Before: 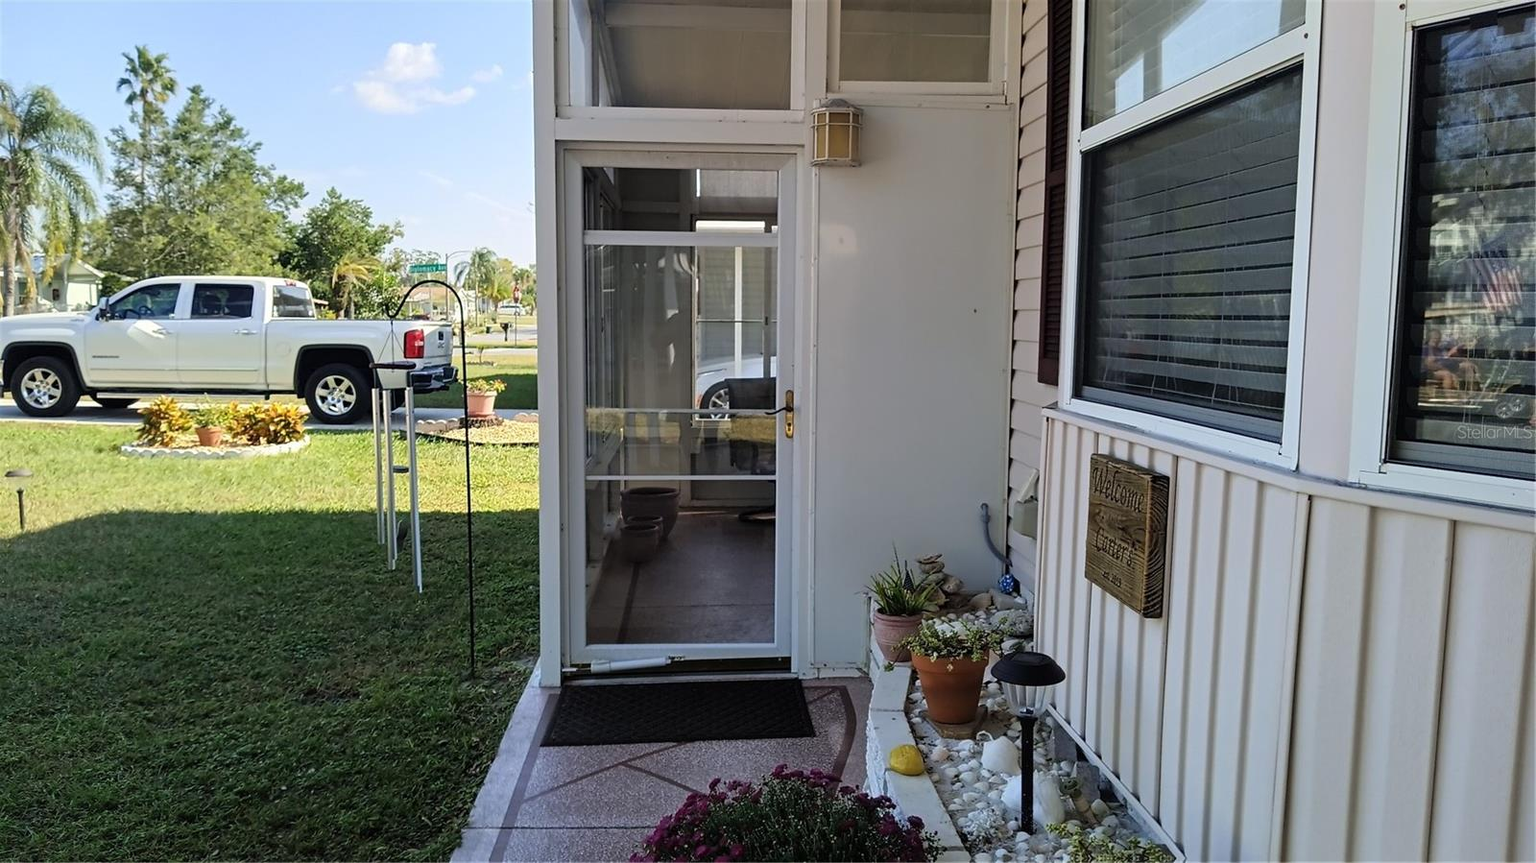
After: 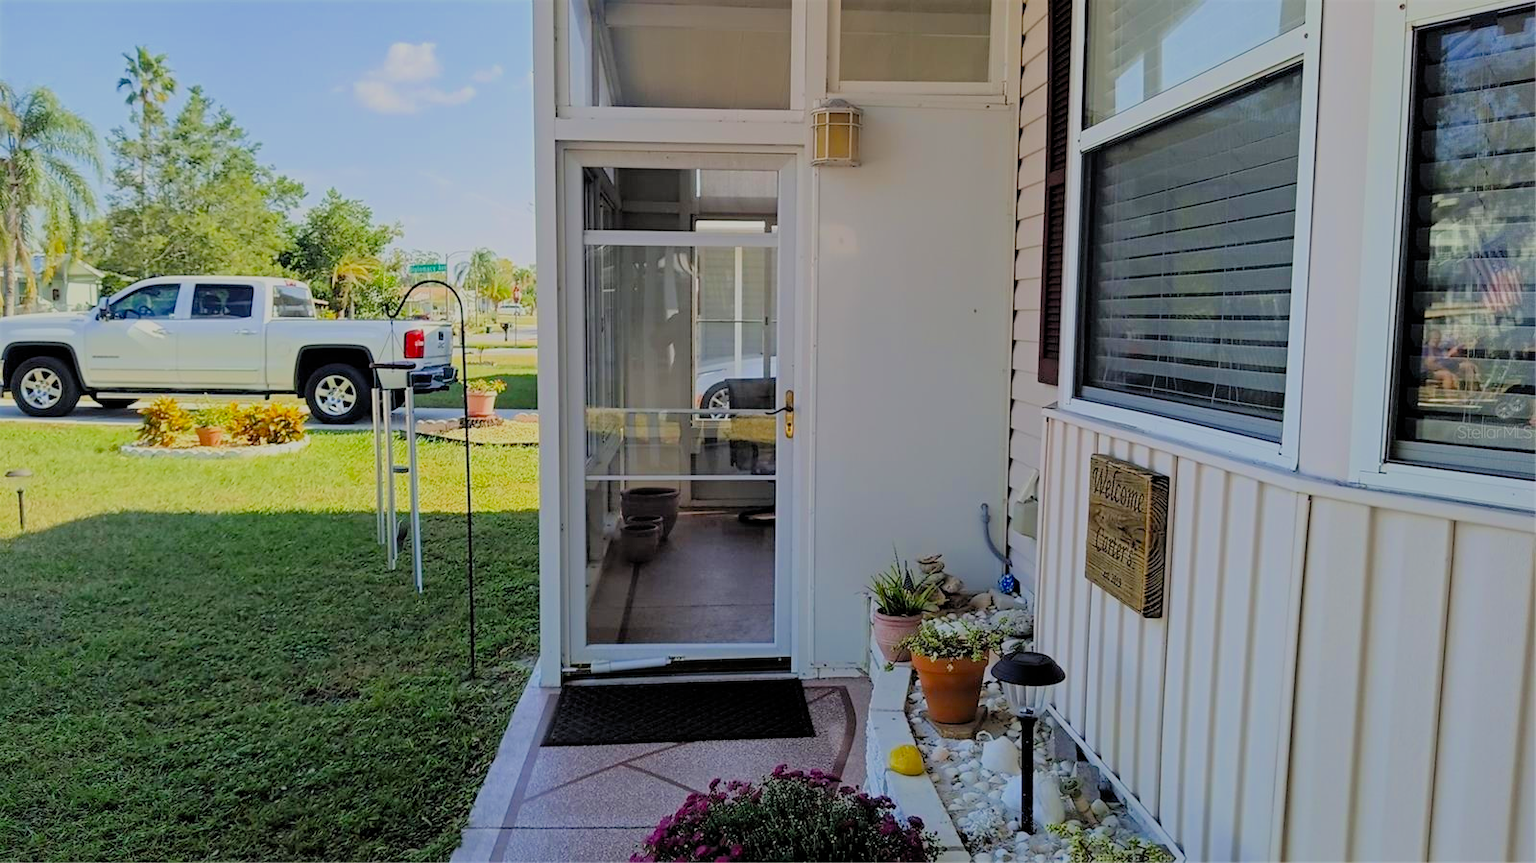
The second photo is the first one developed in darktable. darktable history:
exposure: exposure 0.515 EV, compensate highlight preservation false
filmic rgb: black relative exposure -7.01 EV, white relative exposure 6.03 EV, target black luminance 0%, hardness 2.75, latitude 61.62%, contrast 0.699, highlights saturation mix 10.12%, shadows ↔ highlights balance -0.079%, color science v4 (2020)
